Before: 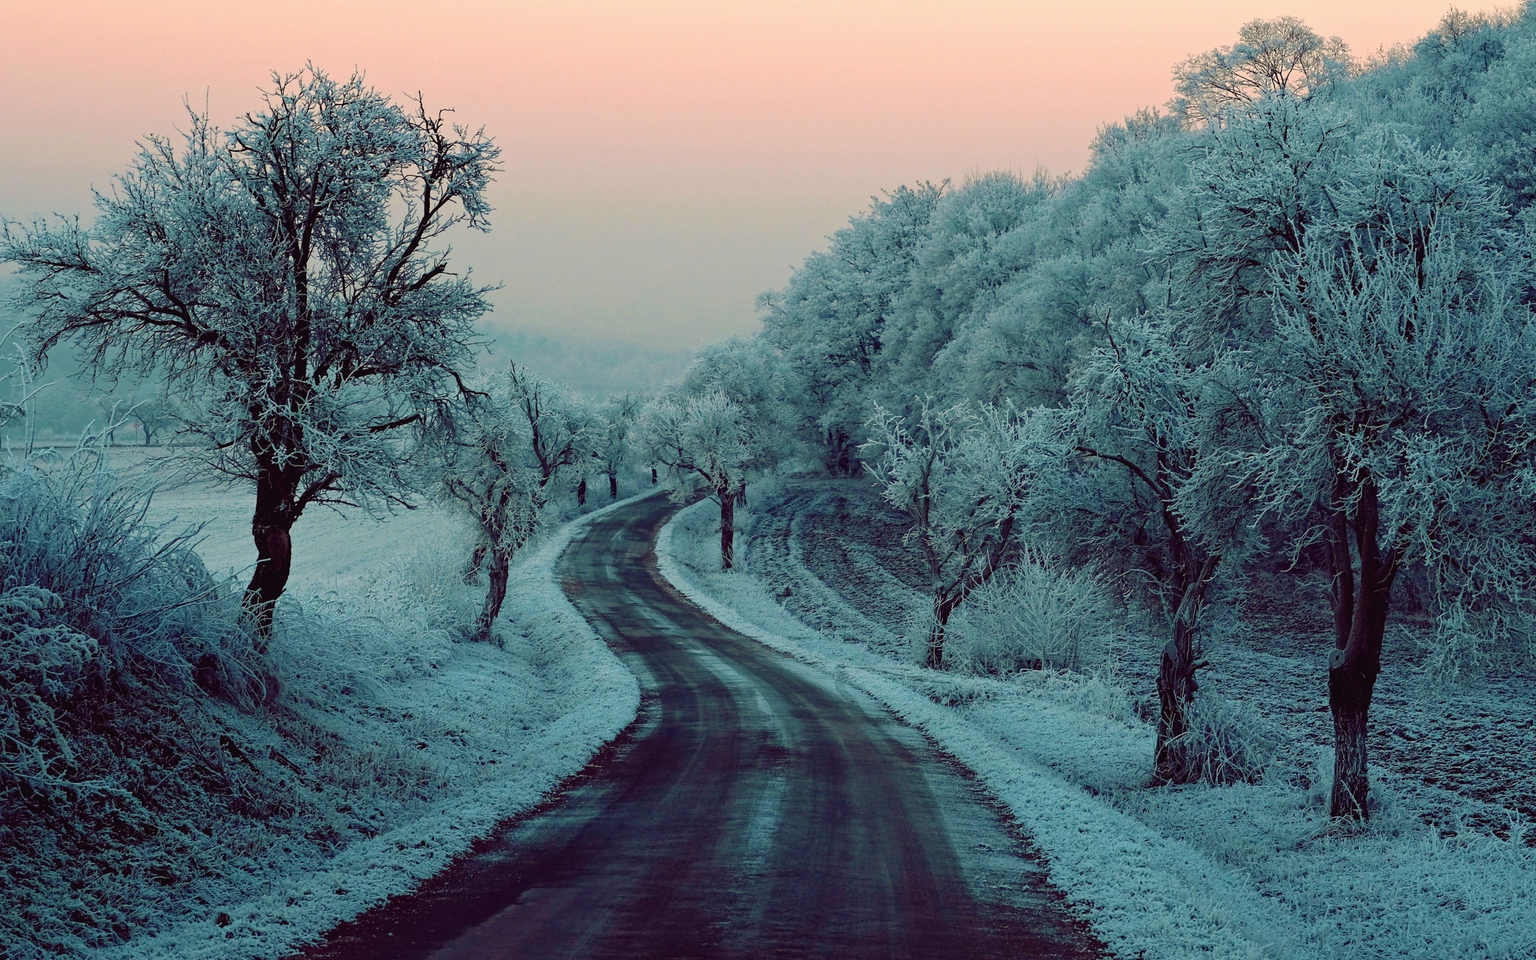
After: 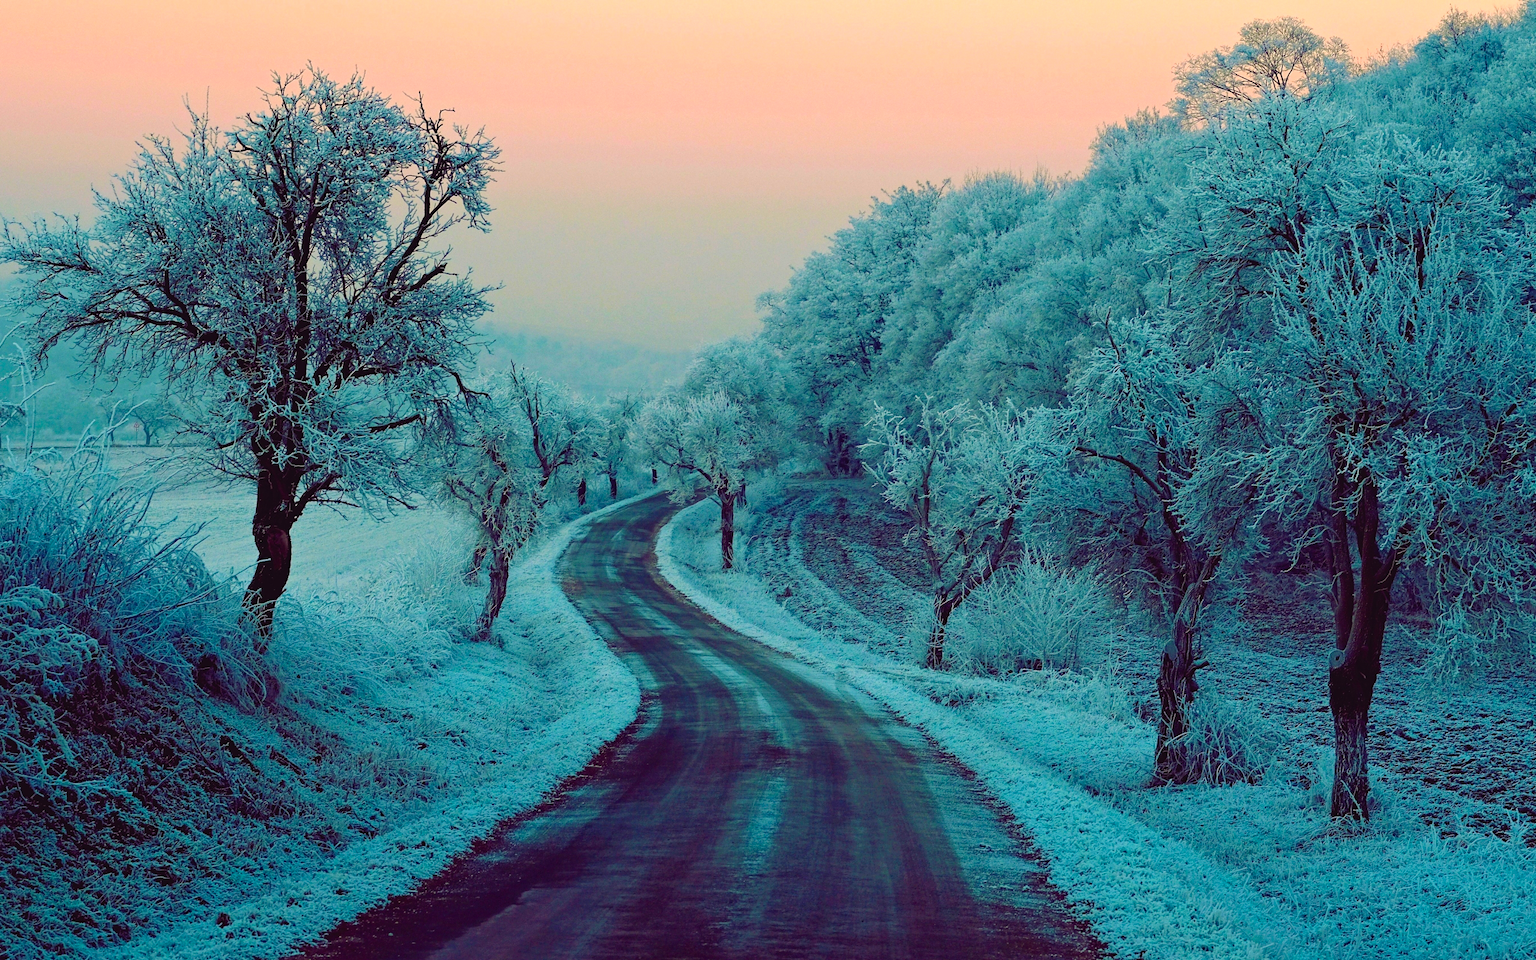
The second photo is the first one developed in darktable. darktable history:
color balance rgb: perceptual saturation grading › global saturation 0.275%, global vibrance 50.801%
contrast brightness saturation: contrast 0.035, brightness 0.061, saturation 0.134
